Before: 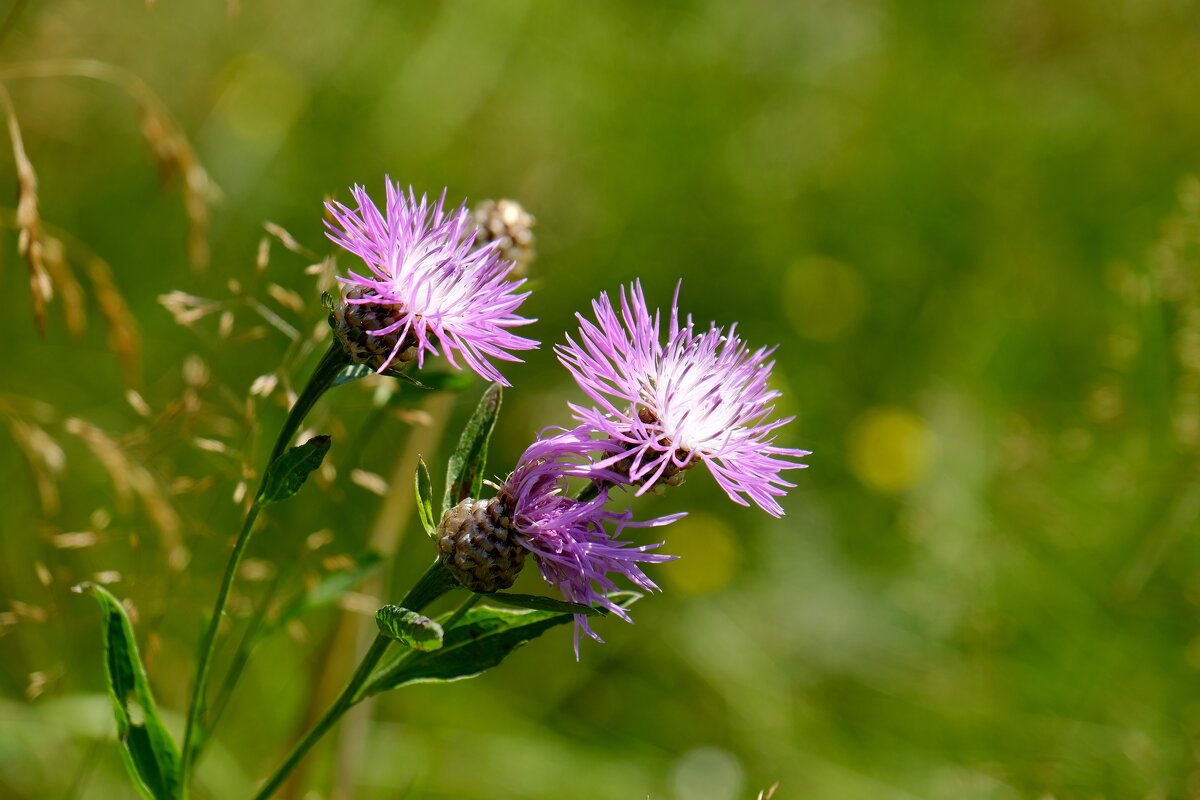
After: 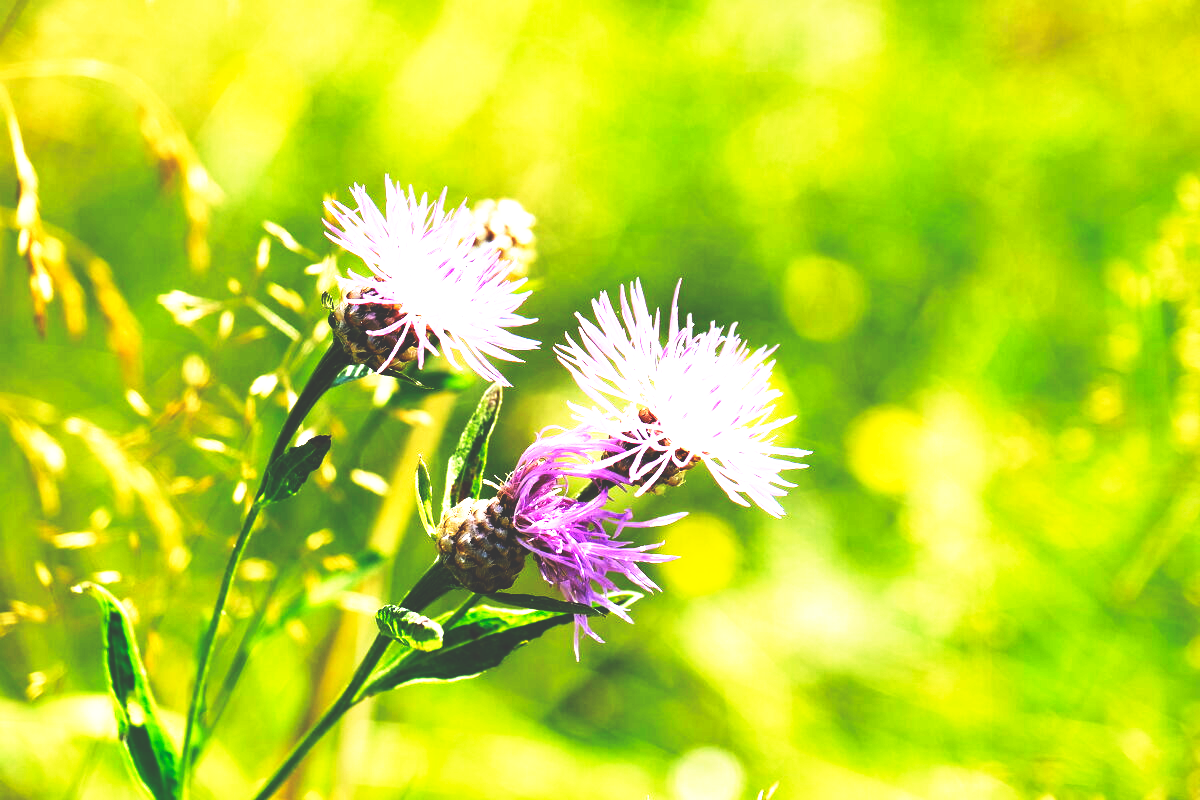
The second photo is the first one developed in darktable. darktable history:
exposure: black level correction 0, exposure 1.474 EV, compensate highlight preservation false
base curve: curves: ch0 [(0, 0.036) (0.007, 0.037) (0.604, 0.887) (1, 1)], preserve colors none
tone equalizer: -8 EV -0.413 EV, -7 EV -0.38 EV, -6 EV -0.366 EV, -5 EV -0.246 EV, -3 EV 0.199 EV, -2 EV 0.329 EV, -1 EV 0.406 EV, +0 EV 0.416 EV, edges refinement/feathering 500, mask exposure compensation -1.57 EV, preserve details no
